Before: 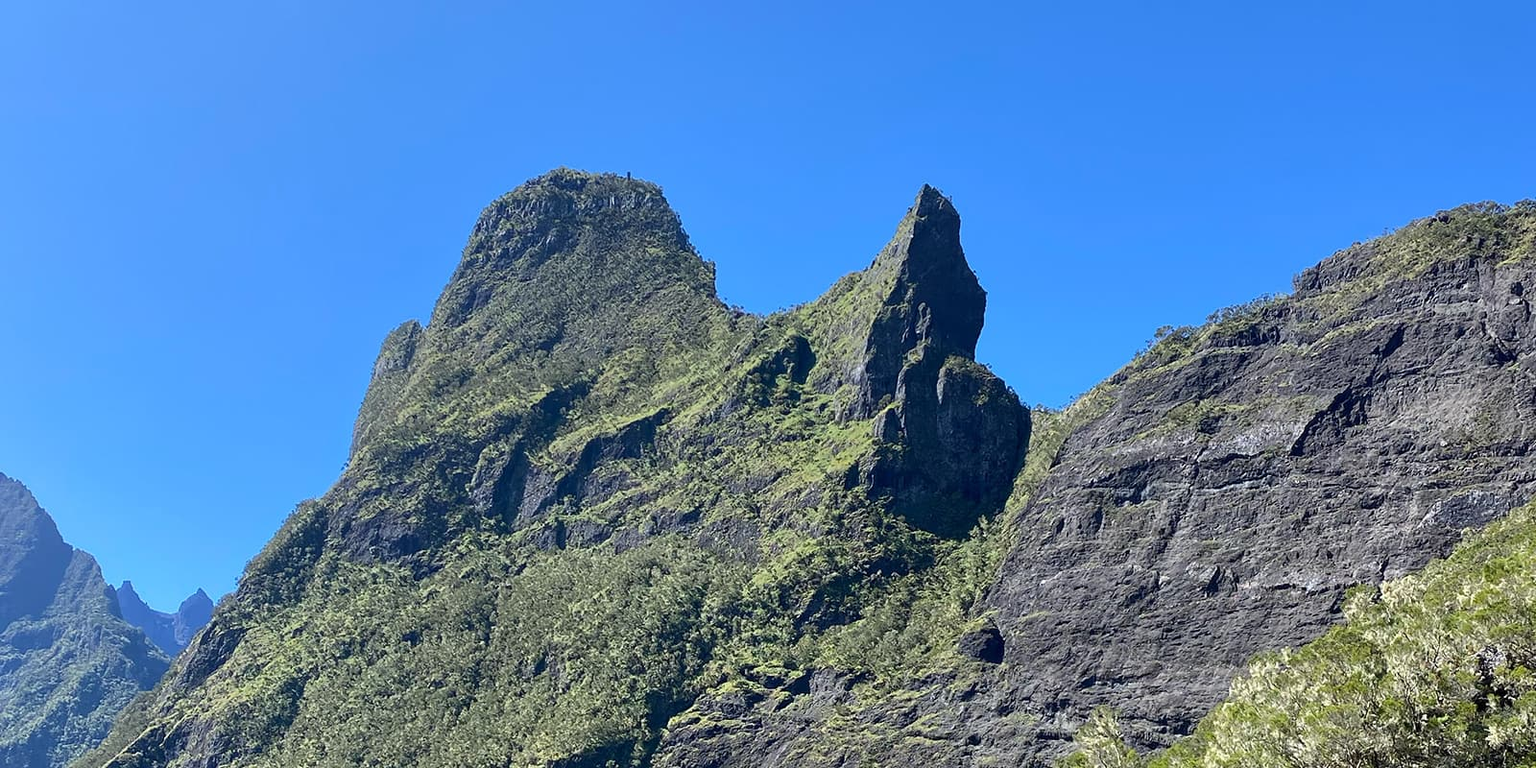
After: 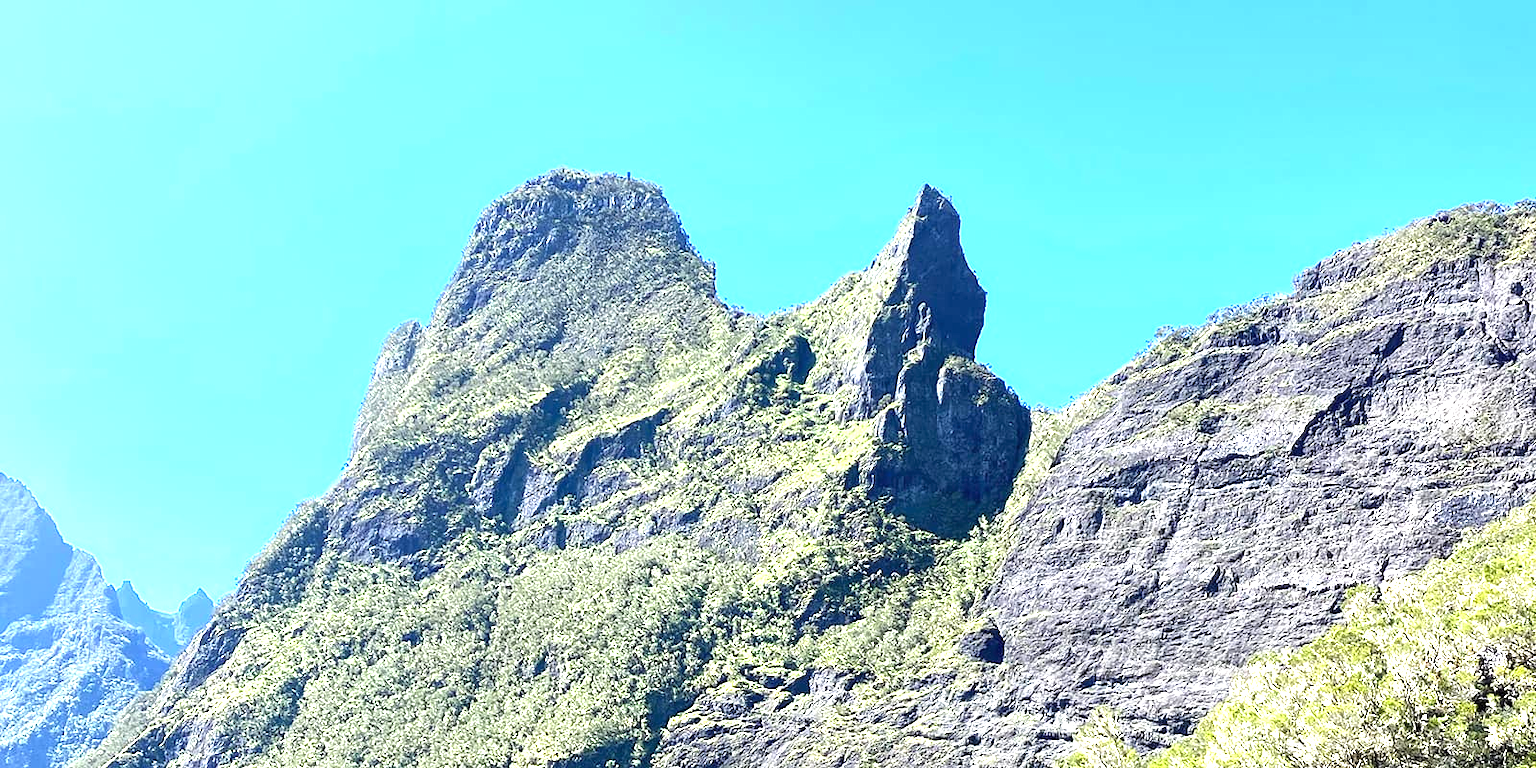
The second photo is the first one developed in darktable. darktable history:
tone equalizer: -8 EV -0.439 EV, -7 EV -0.418 EV, -6 EV -0.308 EV, -5 EV -0.257 EV, -3 EV 0.202 EV, -2 EV 0.356 EV, -1 EV 0.41 EV, +0 EV 0.394 EV
exposure: black level correction 0, exposure 1.391 EV, compensate highlight preservation false
